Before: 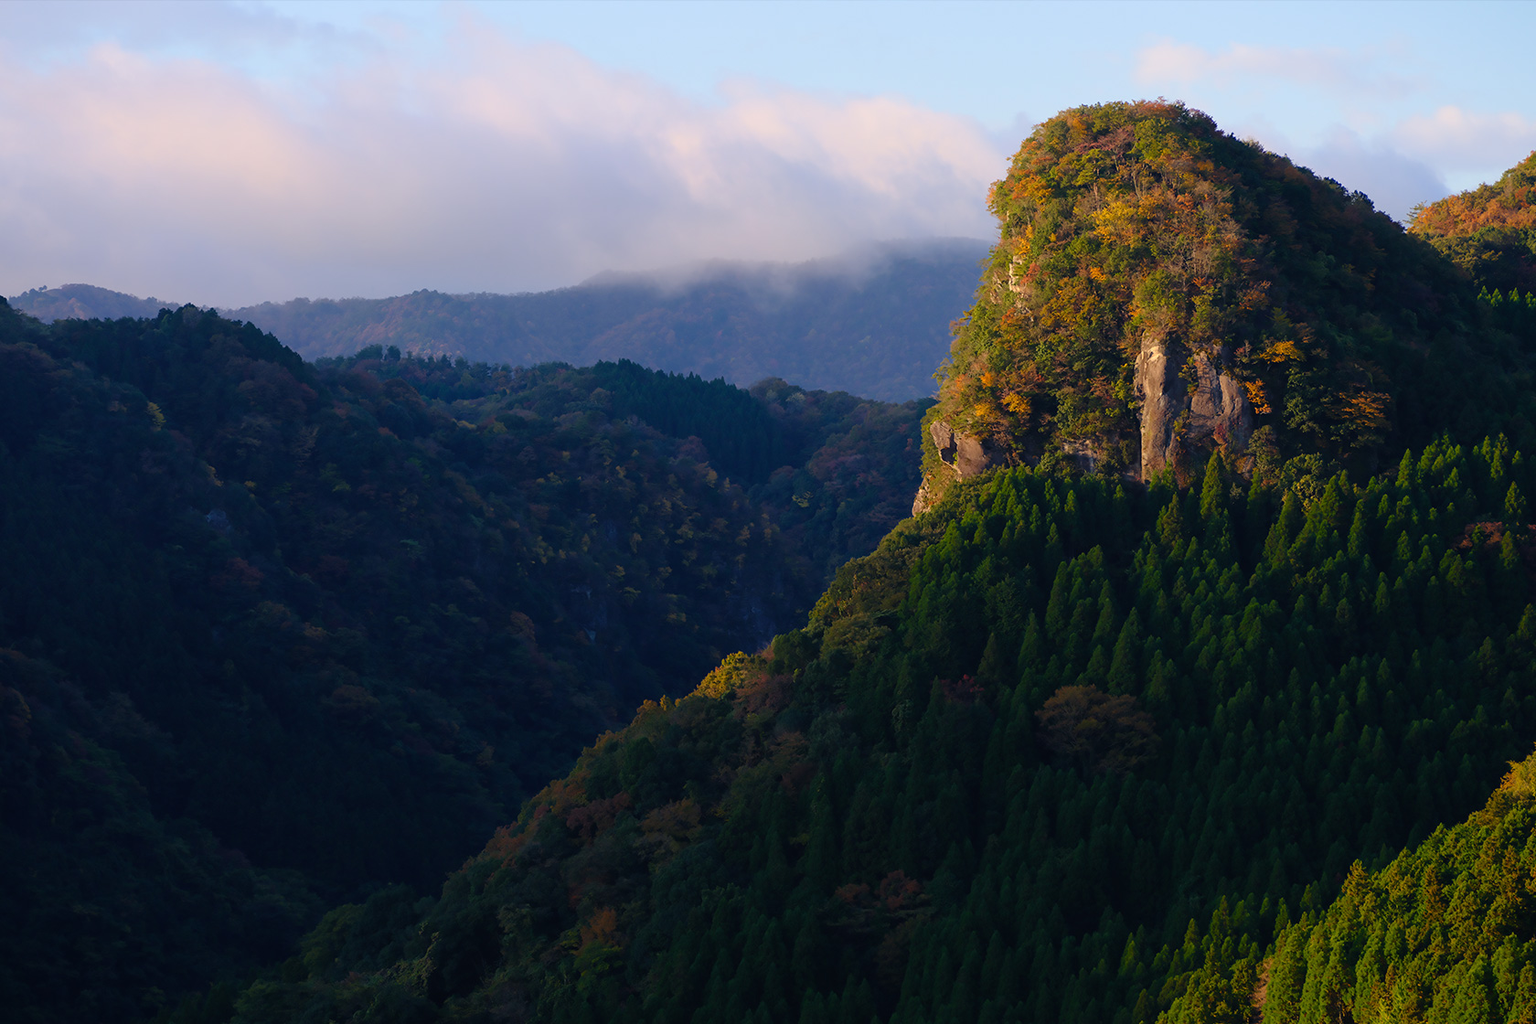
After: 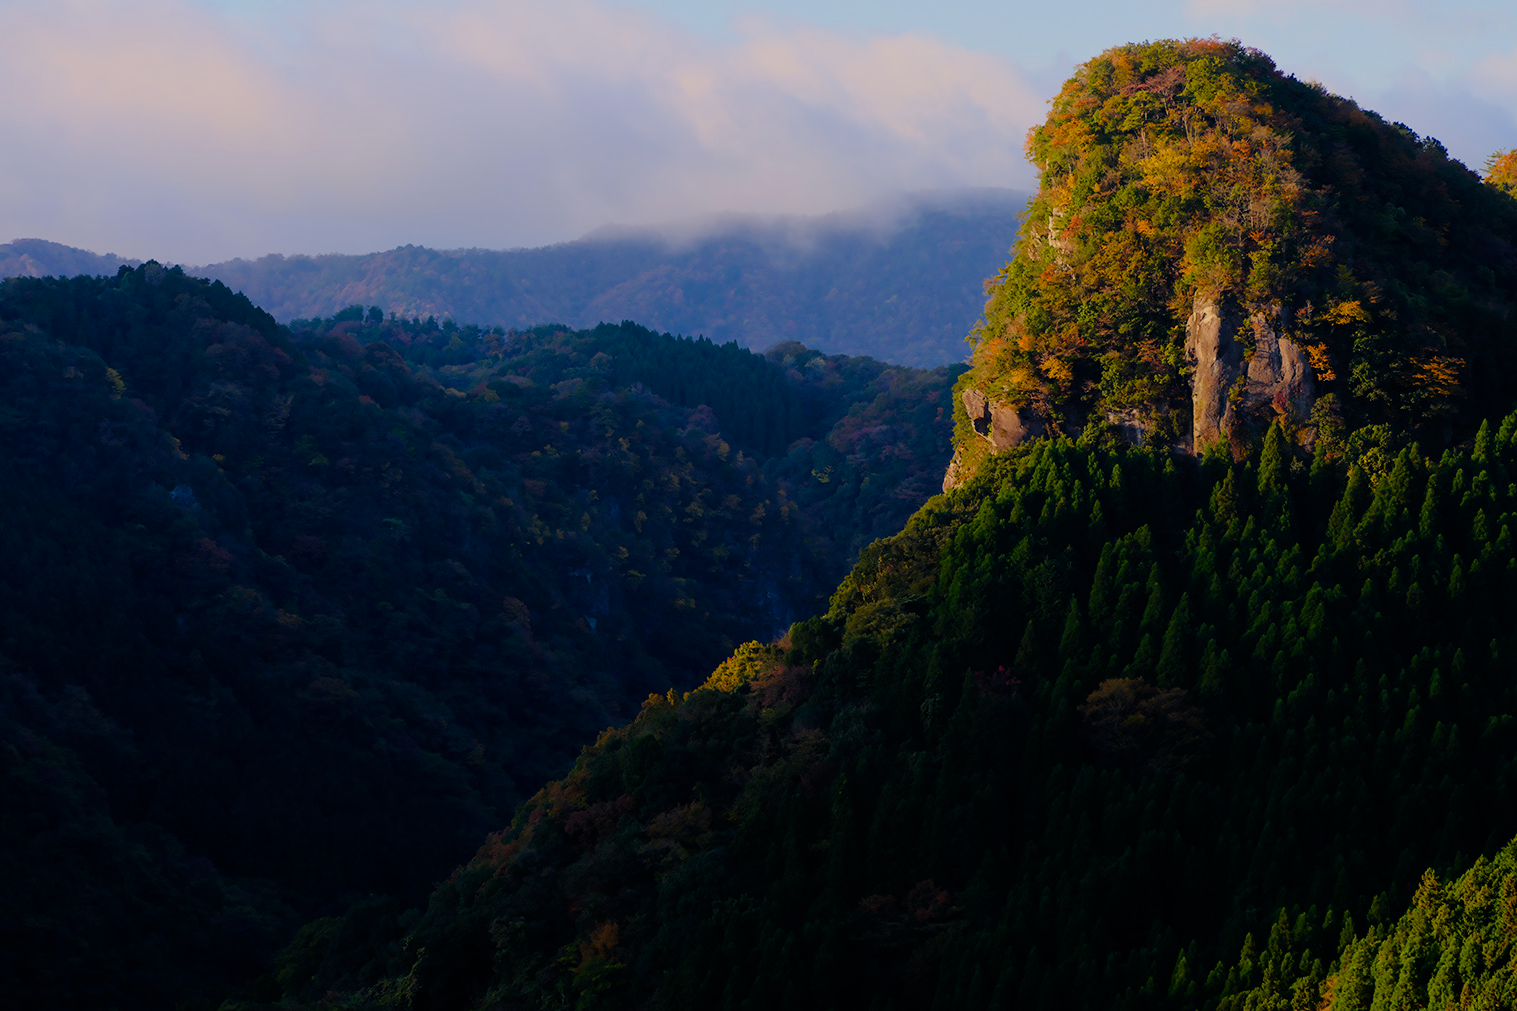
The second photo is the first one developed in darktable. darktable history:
color balance rgb: perceptual saturation grading › global saturation 20%, perceptual saturation grading › highlights -25%, perceptual saturation grading › shadows 25%
tone equalizer: on, module defaults
crop: left 3.305%, top 6.436%, right 6.389%, bottom 3.258%
filmic rgb: black relative exposure -7.15 EV, white relative exposure 5.36 EV, hardness 3.02, color science v6 (2022)
